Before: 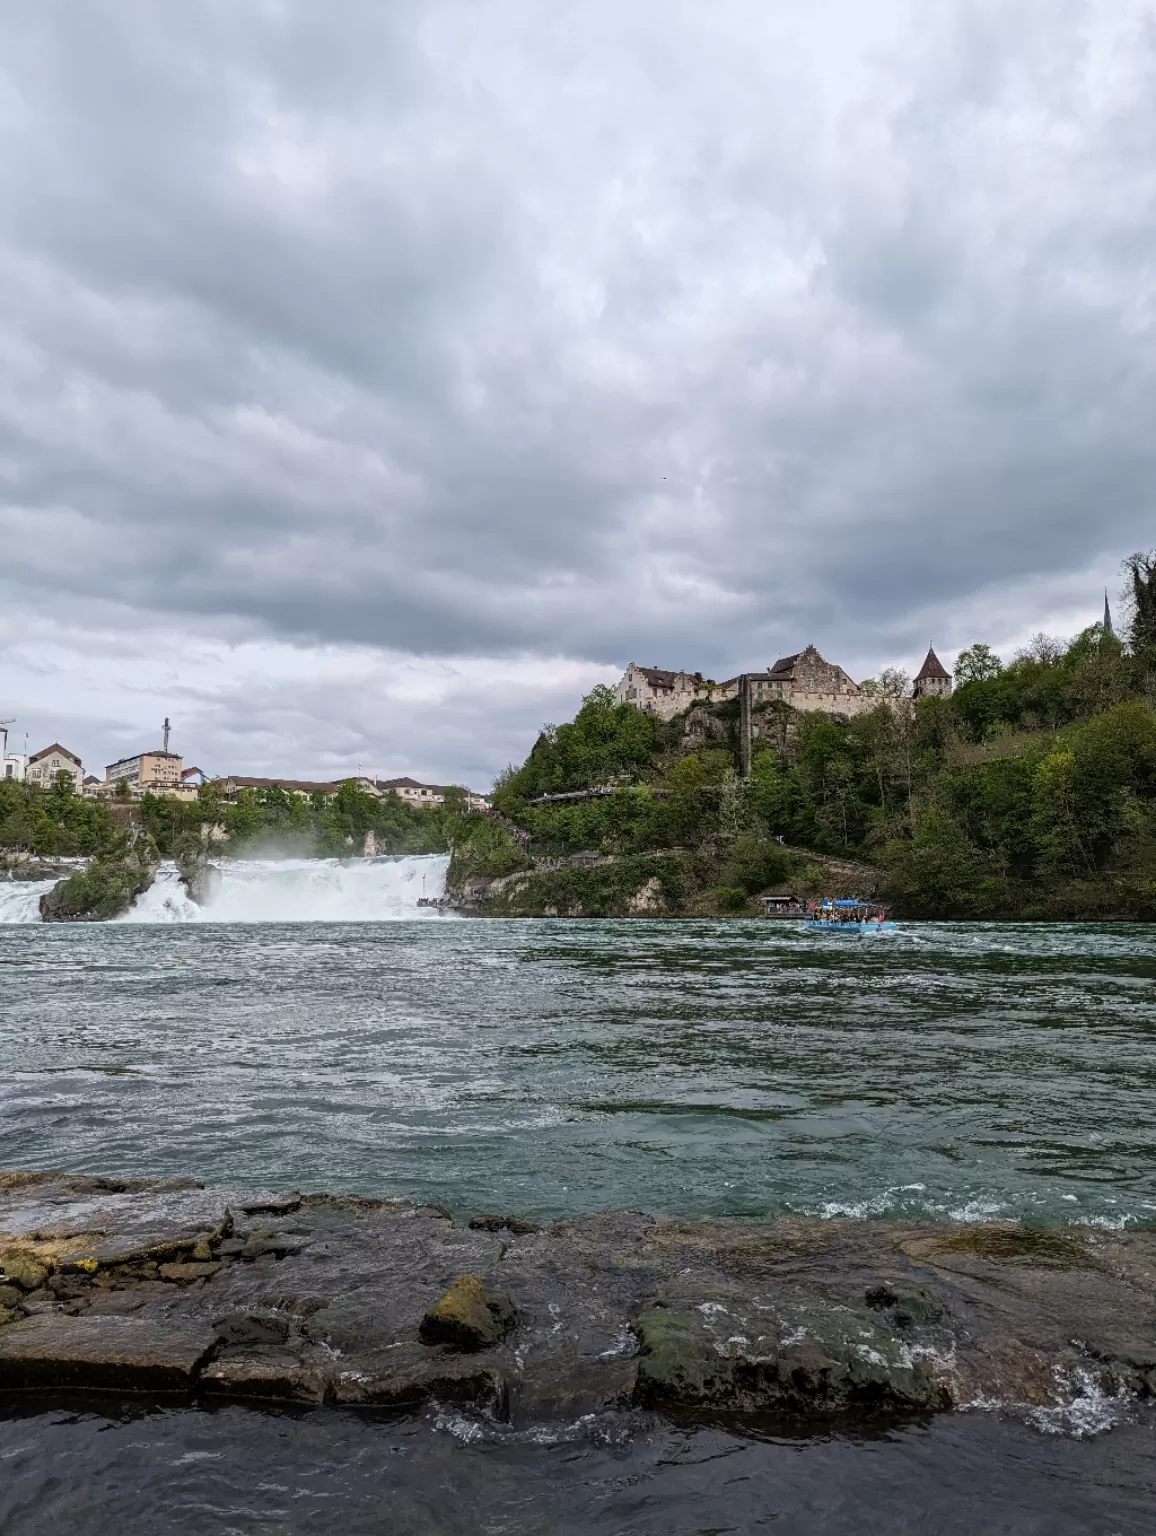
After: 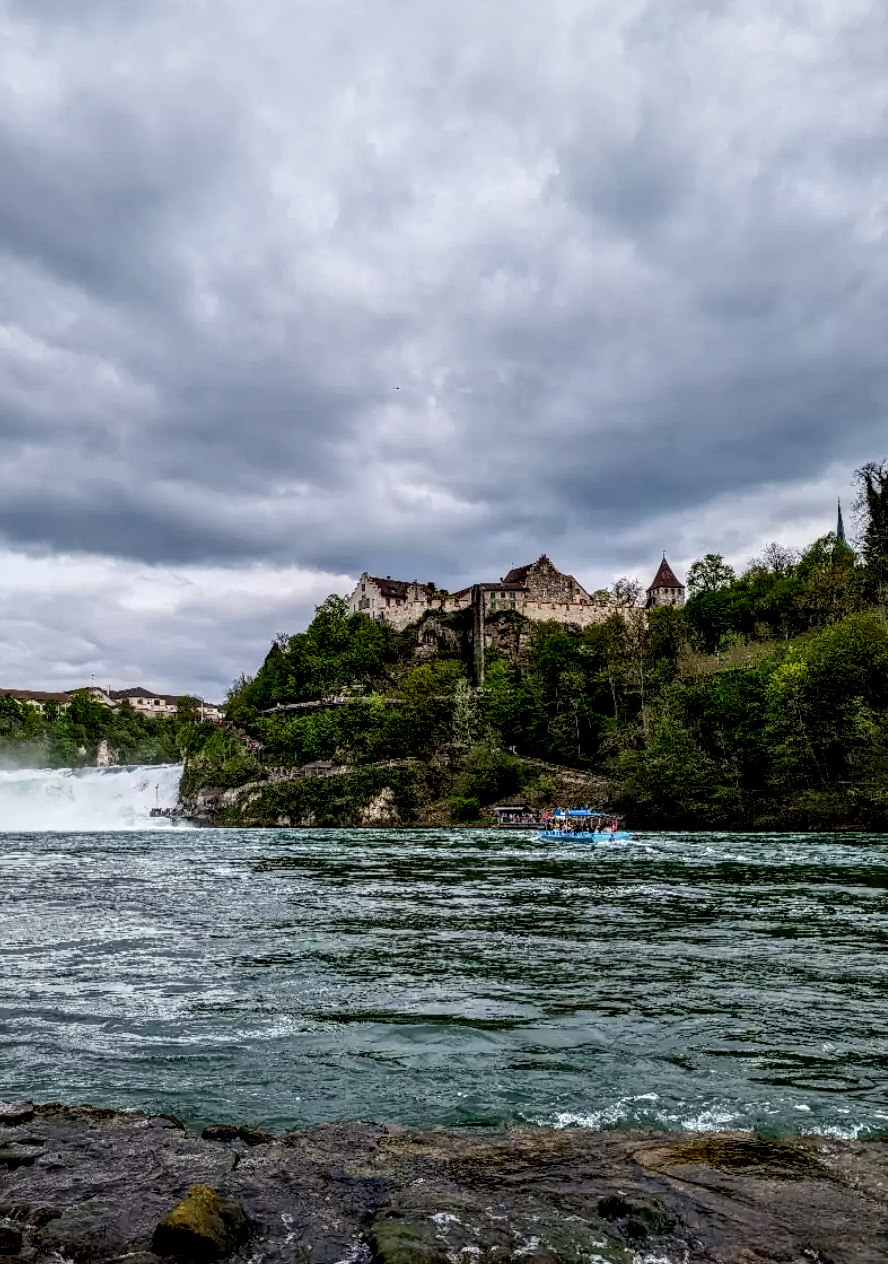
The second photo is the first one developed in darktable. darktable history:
local contrast: highlights 19%, detail 188%
tone curve: curves: ch0 [(0, 0.049) (0.113, 0.084) (0.285, 0.301) (0.673, 0.796) (0.845, 0.932) (0.994, 0.971)]; ch1 [(0, 0) (0.456, 0.424) (0.498, 0.5) (0.57, 0.557) (0.631, 0.635) (1, 1)]; ch2 [(0, 0) (0.395, 0.398) (0.44, 0.456) (0.502, 0.507) (0.55, 0.559) (0.67, 0.702) (1, 1)], preserve colors none
contrast brightness saturation: contrast -0.195, saturation 0.188
crop: left 23.116%, top 5.904%, bottom 11.775%
exposure: black level correction 0.009, exposure -0.675 EV, compensate highlight preservation false
